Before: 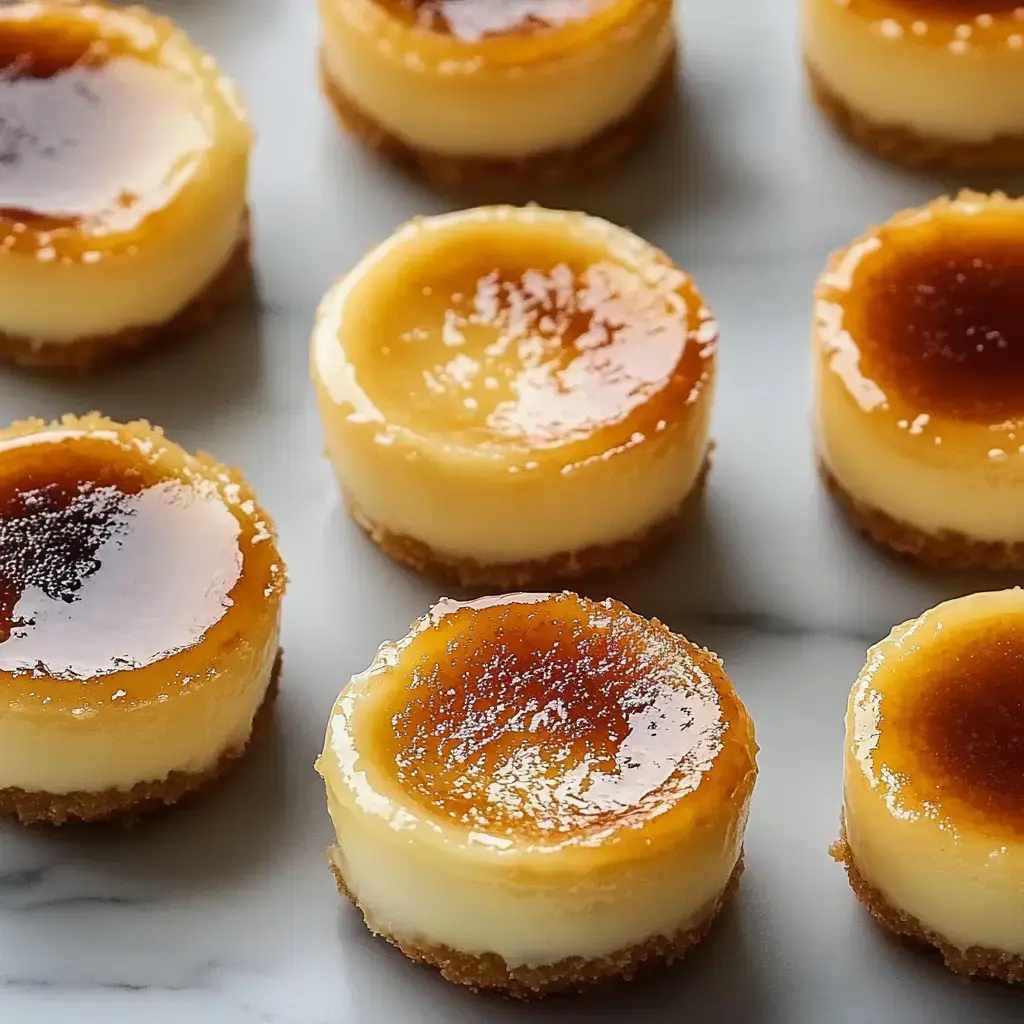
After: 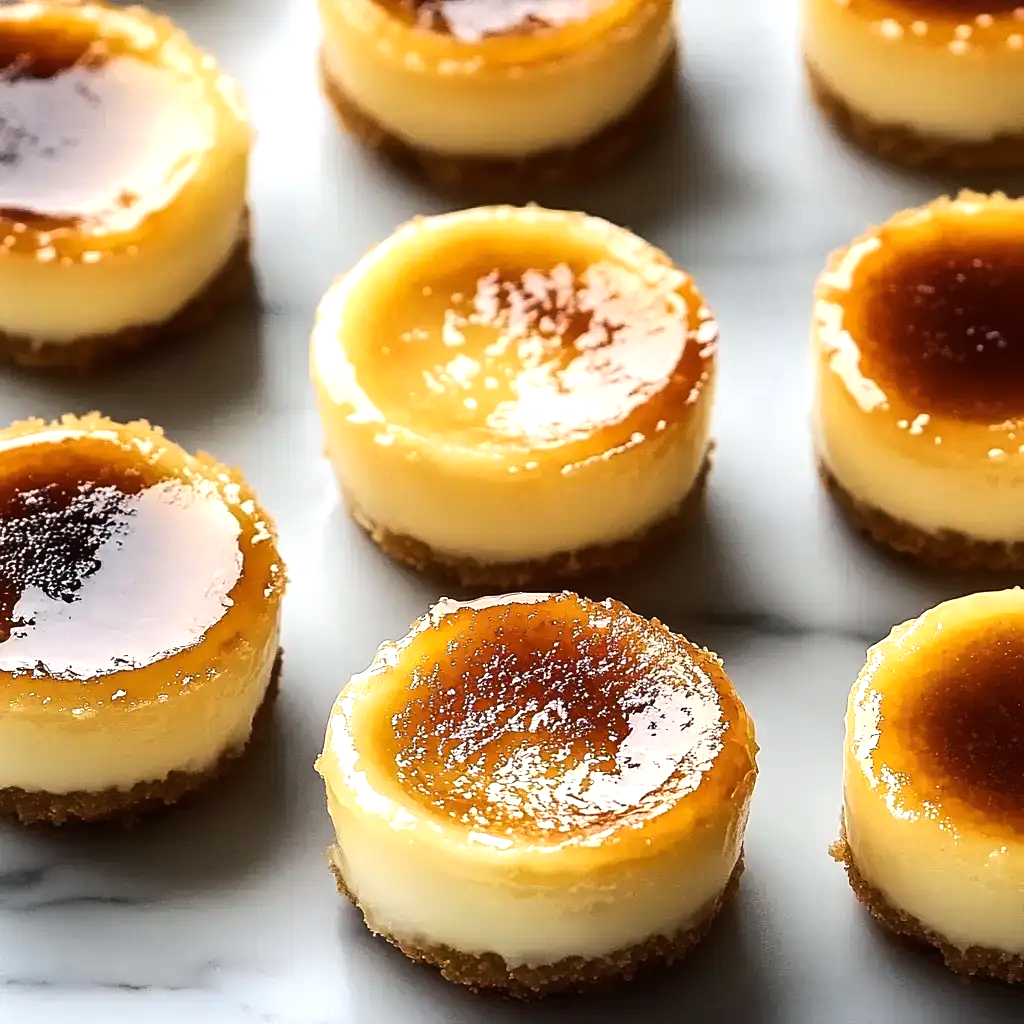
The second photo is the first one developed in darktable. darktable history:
tone equalizer: -8 EV -0.744 EV, -7 EV -0.678 EV, -6 EV -0.605 EV, -5 EV -0.419 EV, -3 EV 0.381 EV, -2 EV 0.6 EV, -1 EV 0.68 EV, +0 EV 0.756 EV, edges refinement/feathering 500, mask exposure compensation -1.57 EV, preserve details no
